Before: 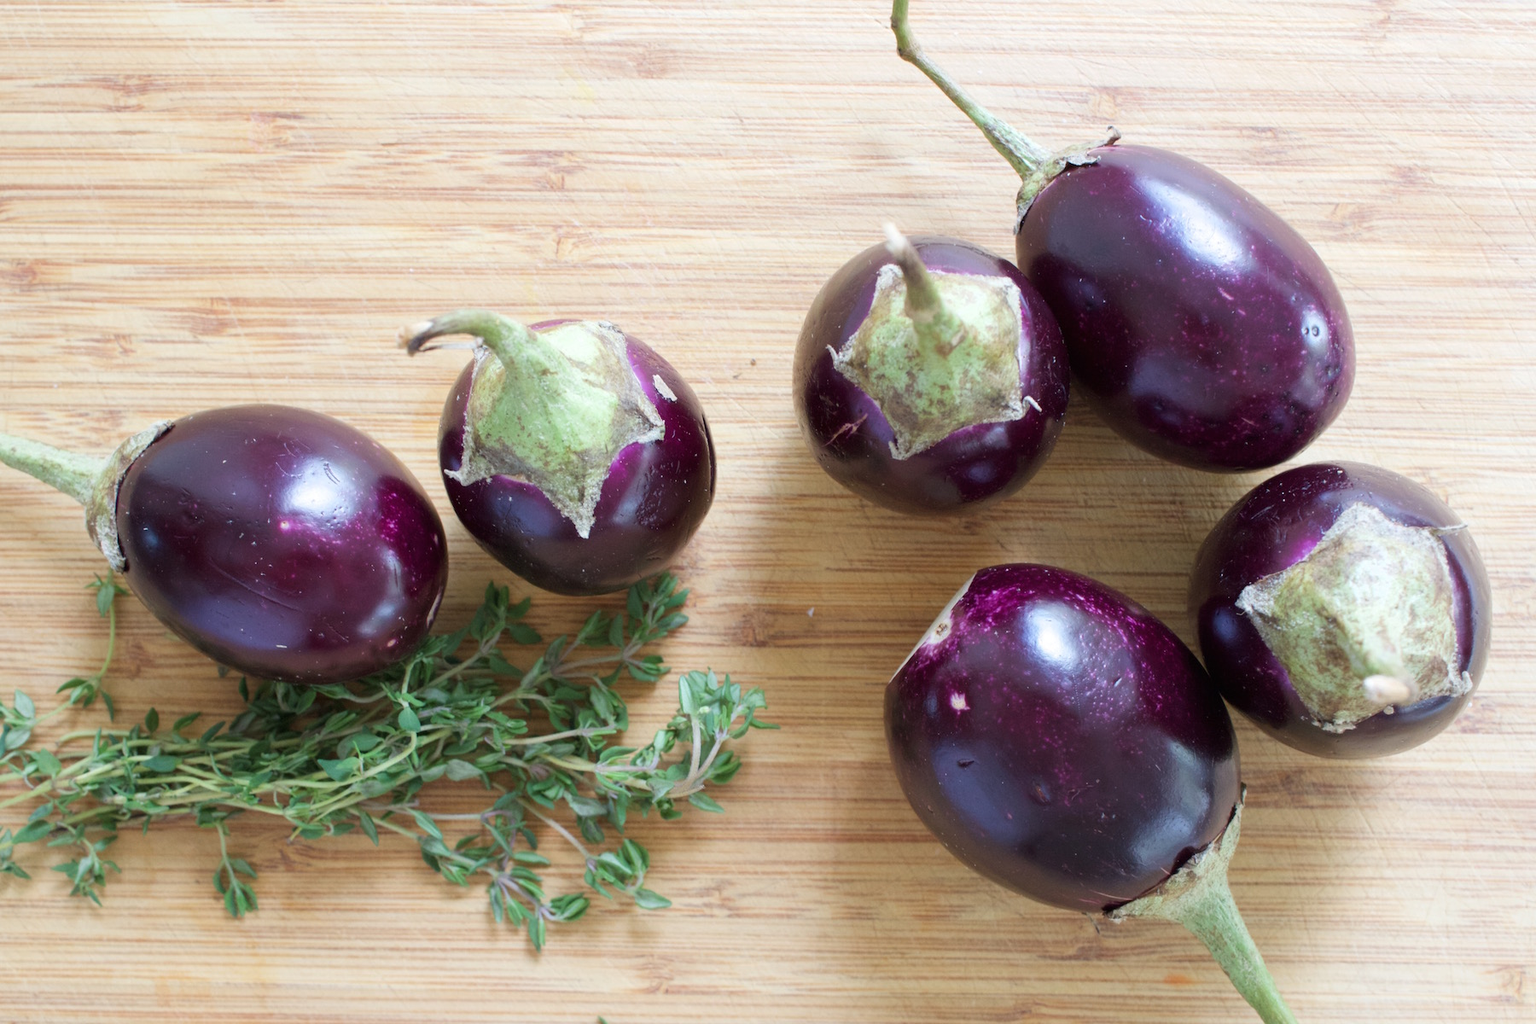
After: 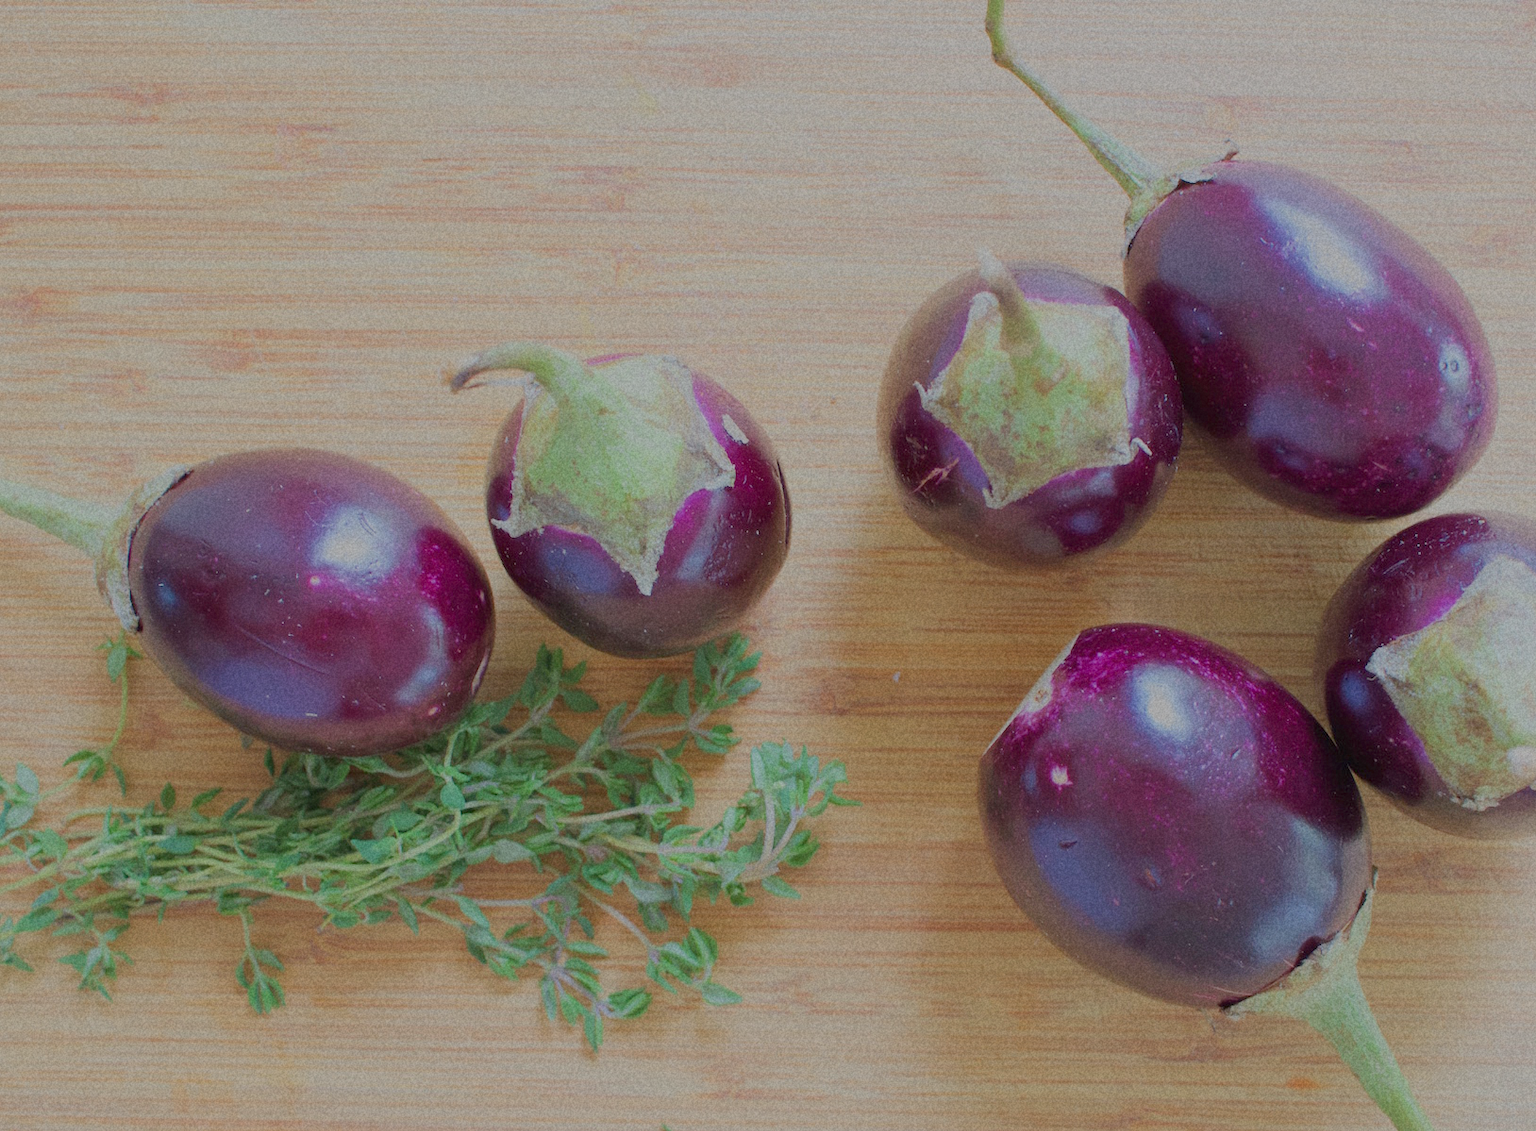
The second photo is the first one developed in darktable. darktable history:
crop: right 9.509%, bottom 0.031%
grain: coarseness 22.88 ISO
filmic rgb: black relative exposure -14 EV, white relative exposure 8 EV, threshold 3 EV, hardness 3.74, latitude 50%, contrast 0.5, color science v5 (2021), contrast in shadows safe, contrast in highlights safe, enable highlight reconstruction true
